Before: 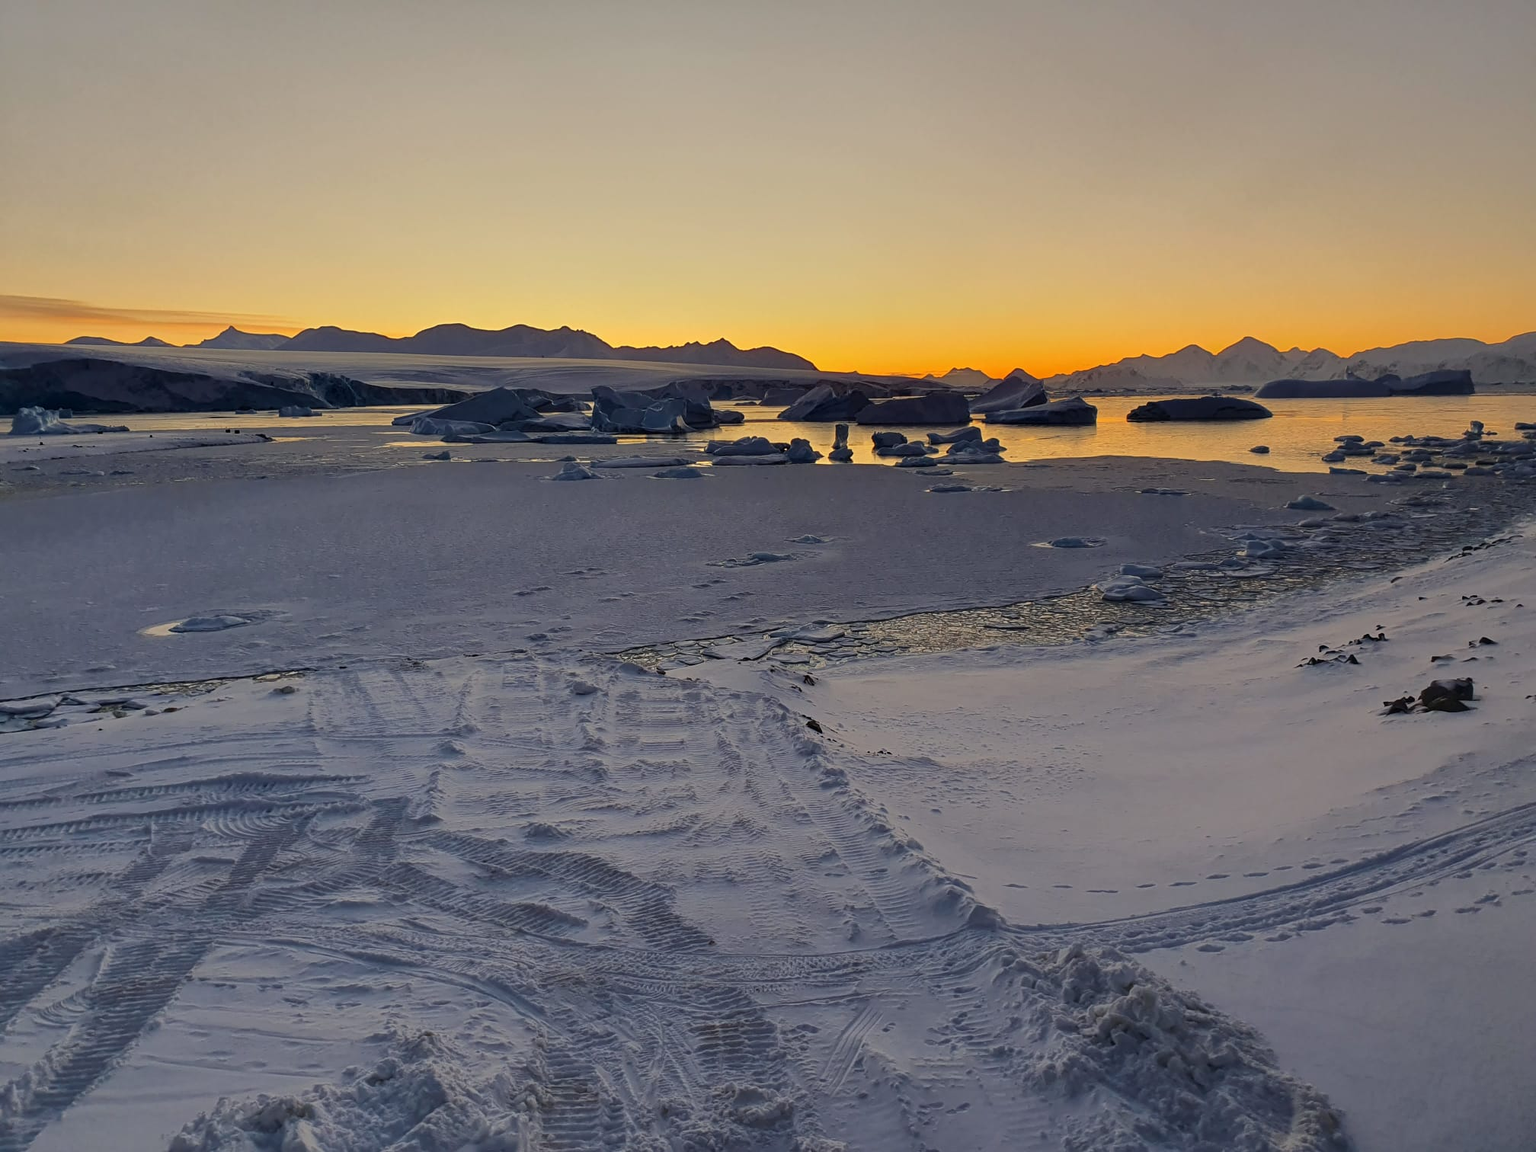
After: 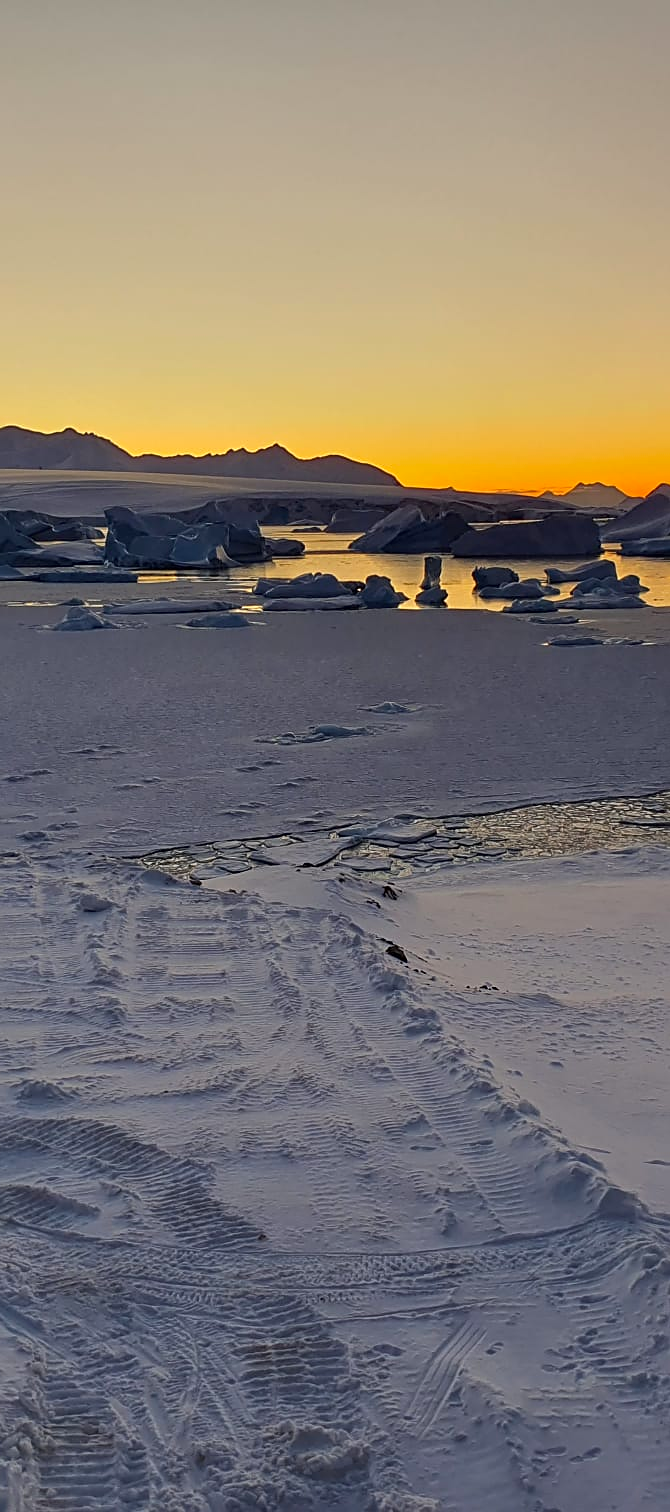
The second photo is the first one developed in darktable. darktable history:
contrast brightness saturation: saturation 0.1
crop: left 33.36%, right 33.36%
sharpen: radius 1.864, amount 0.398, threshold 1.271
